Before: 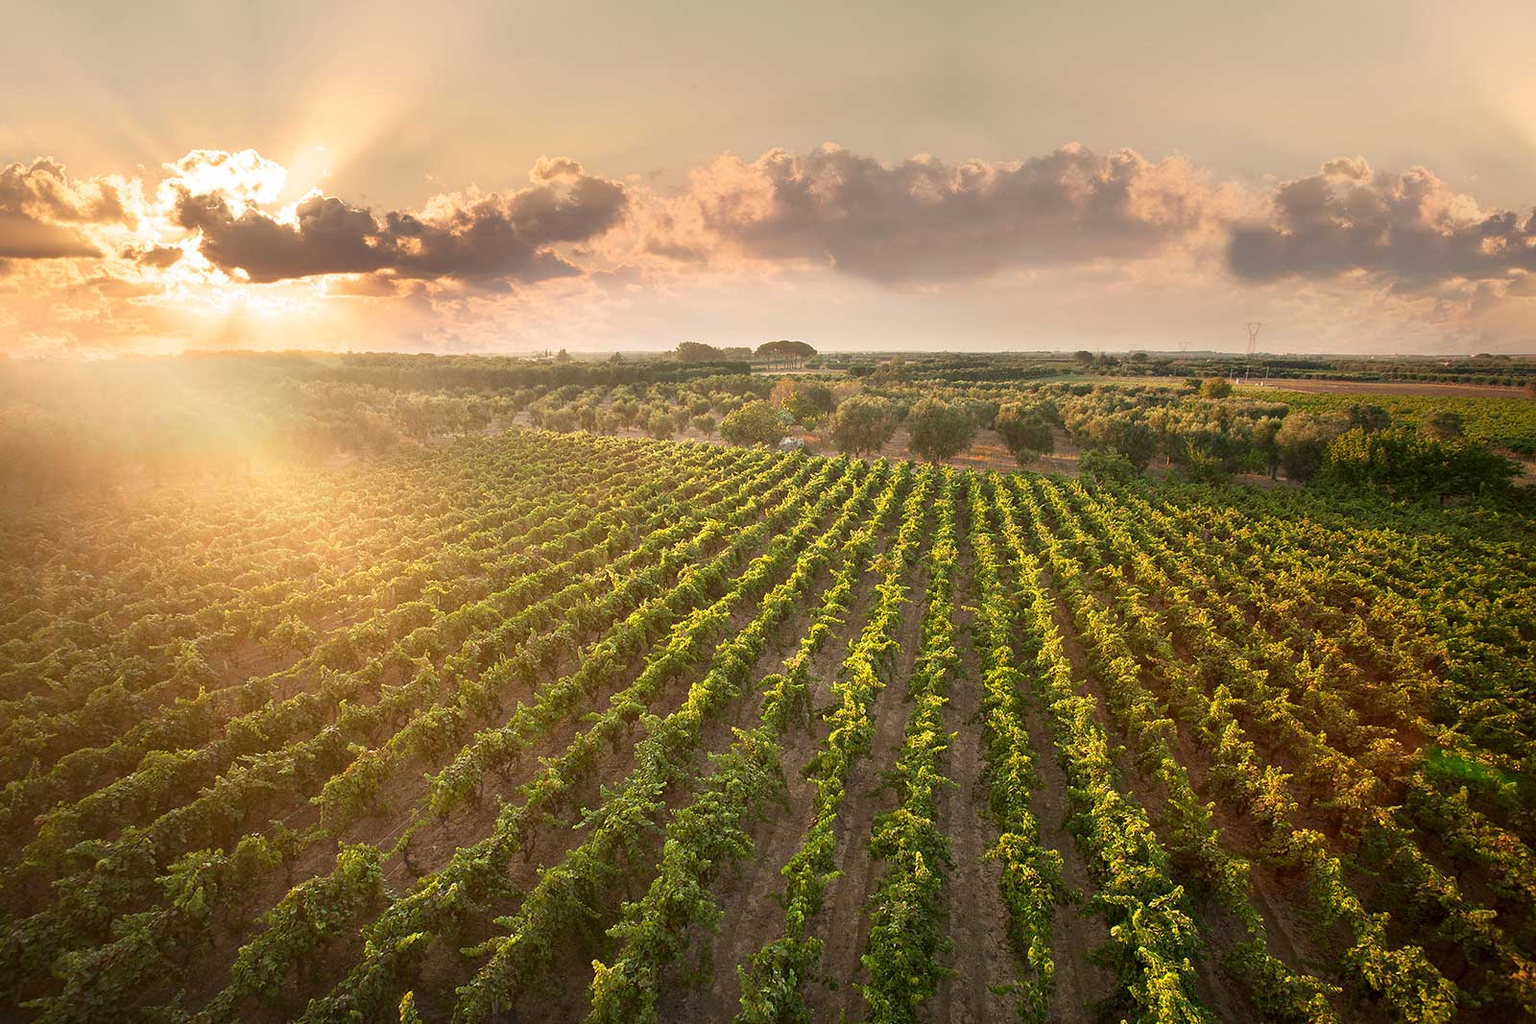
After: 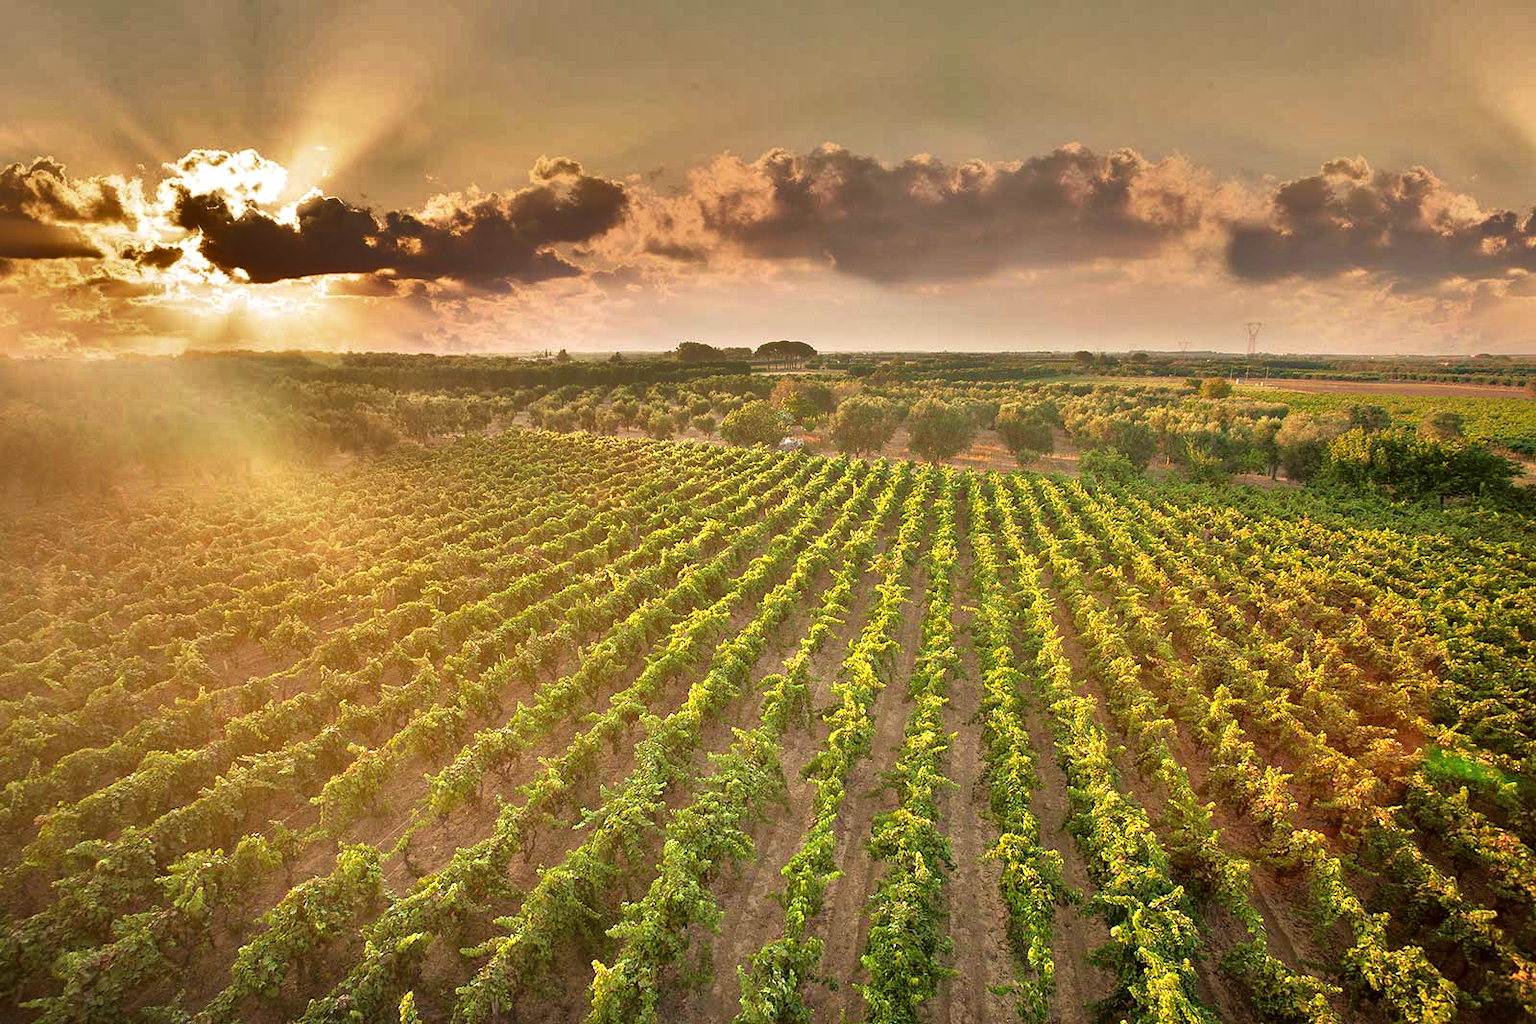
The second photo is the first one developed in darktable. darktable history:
shadows and highlights: shadows 24.5, highlights -78.15, soften with gaussian
tone equalizer: -7 EV 0.15 EV, -6 EV 0.6 EV, -5 EV 1.15 EV, -4 EV 1.33 EV, -3 EV 1.15 EV, -2 EV 0.6 EV, -1 EV 0.15 EV, mask exposure compensation -0.5 EV
velvia: on, module defaults
